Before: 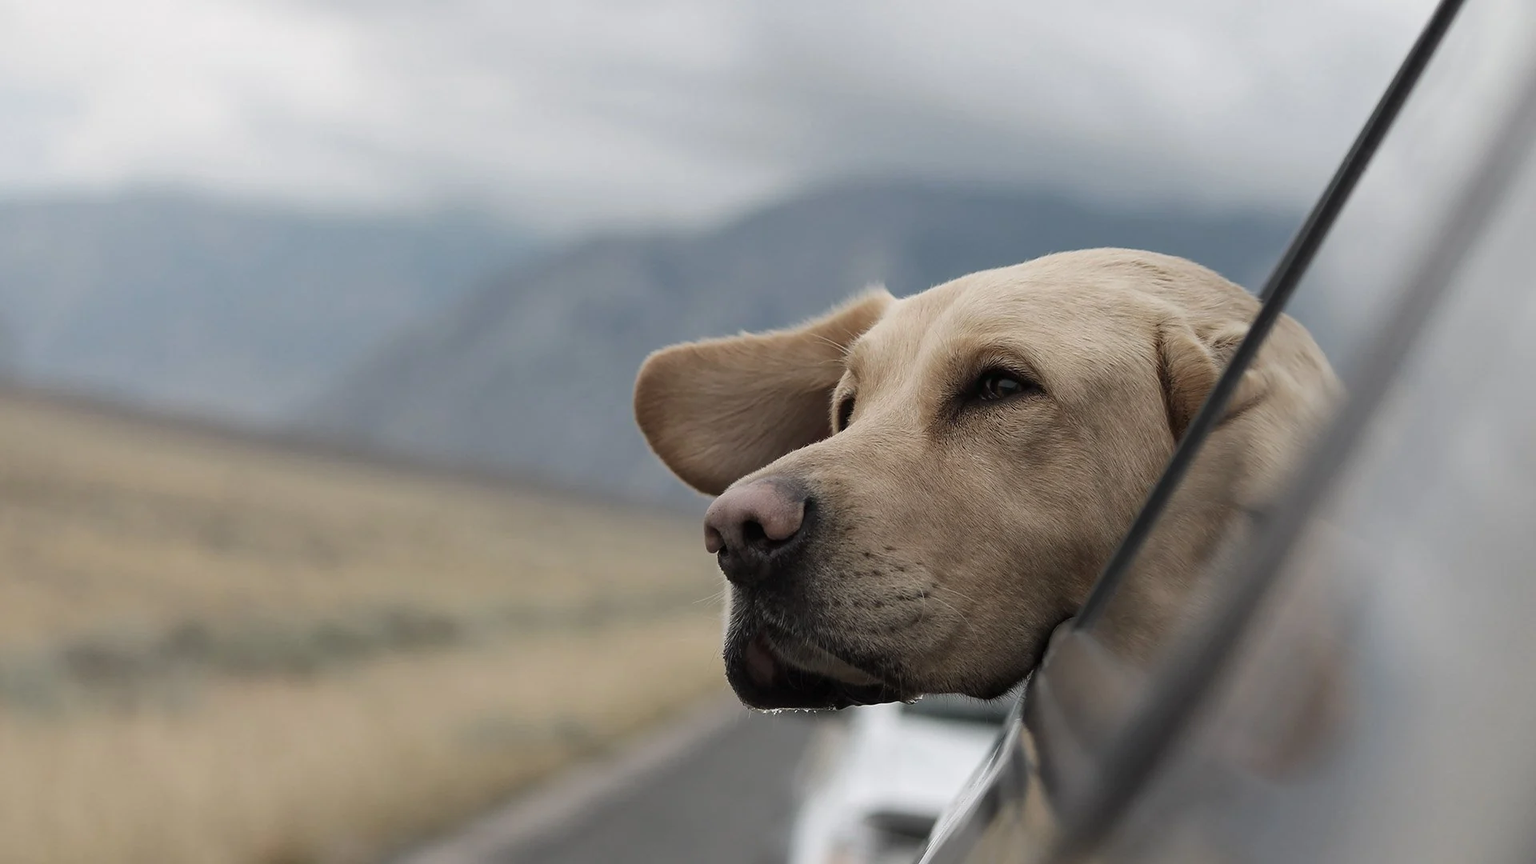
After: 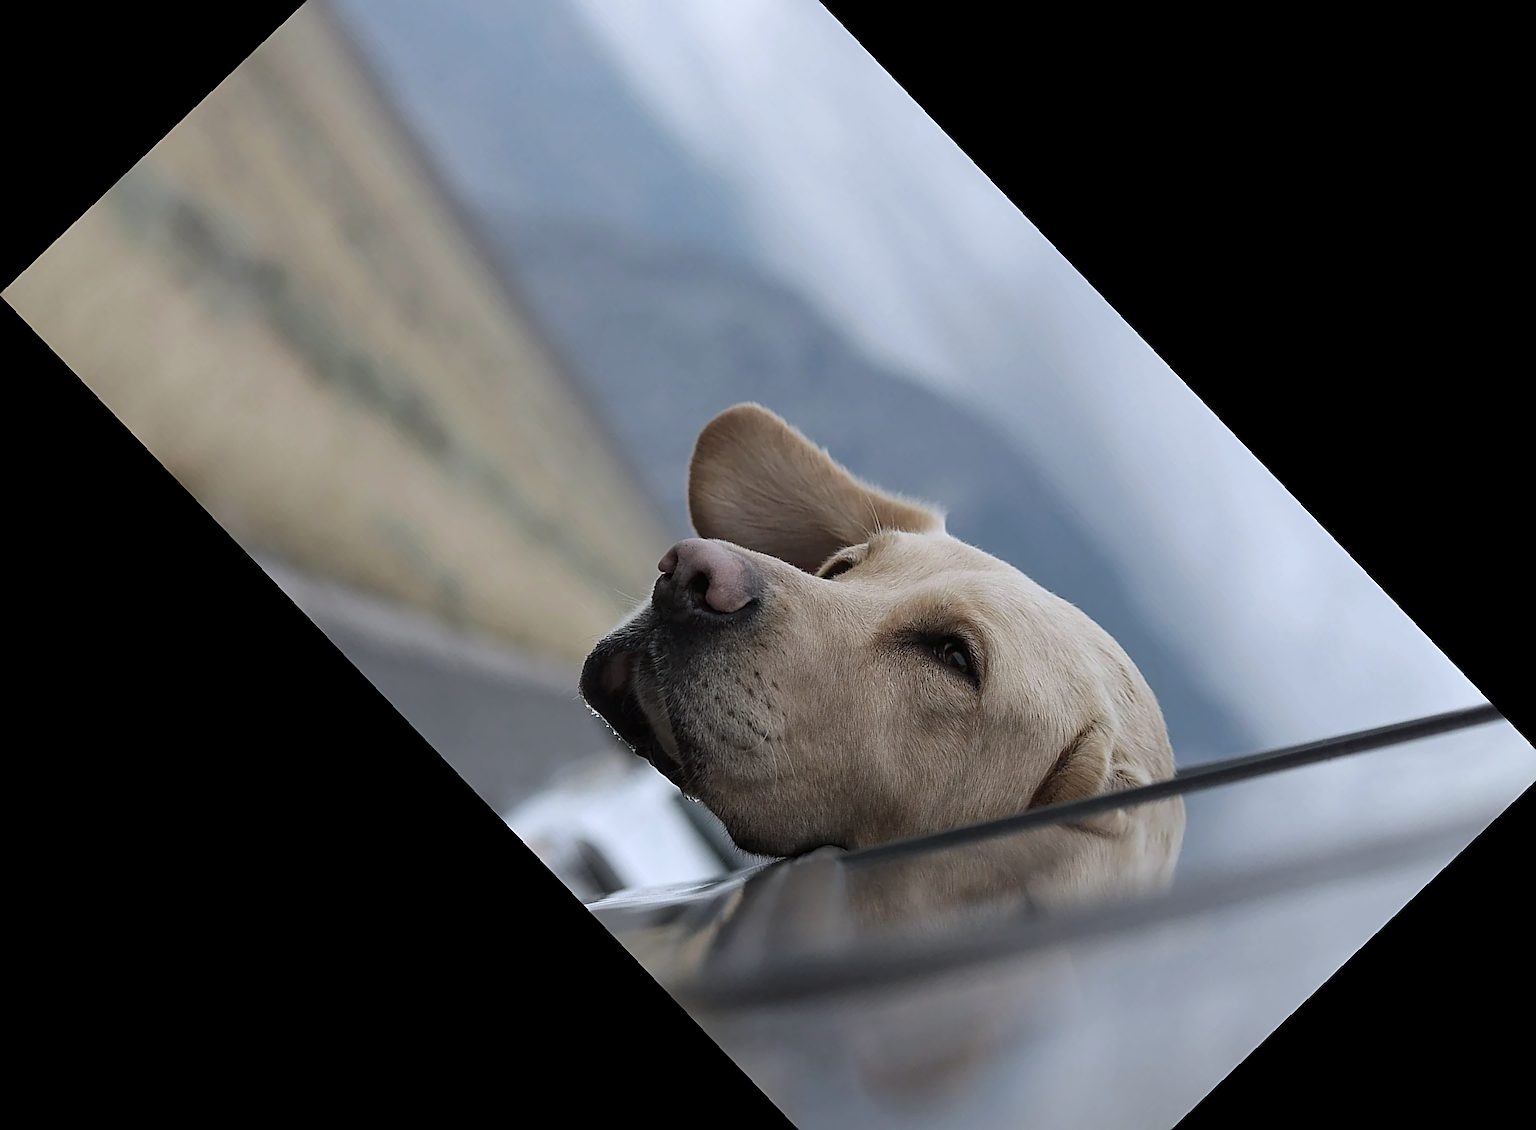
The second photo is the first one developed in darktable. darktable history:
crop and rotate: angle -46.26°, top 16.234%, right 0.912%, bottom 11.704%
white balance: red 0.954, blue 1.079
sharpen: on, module defaults
